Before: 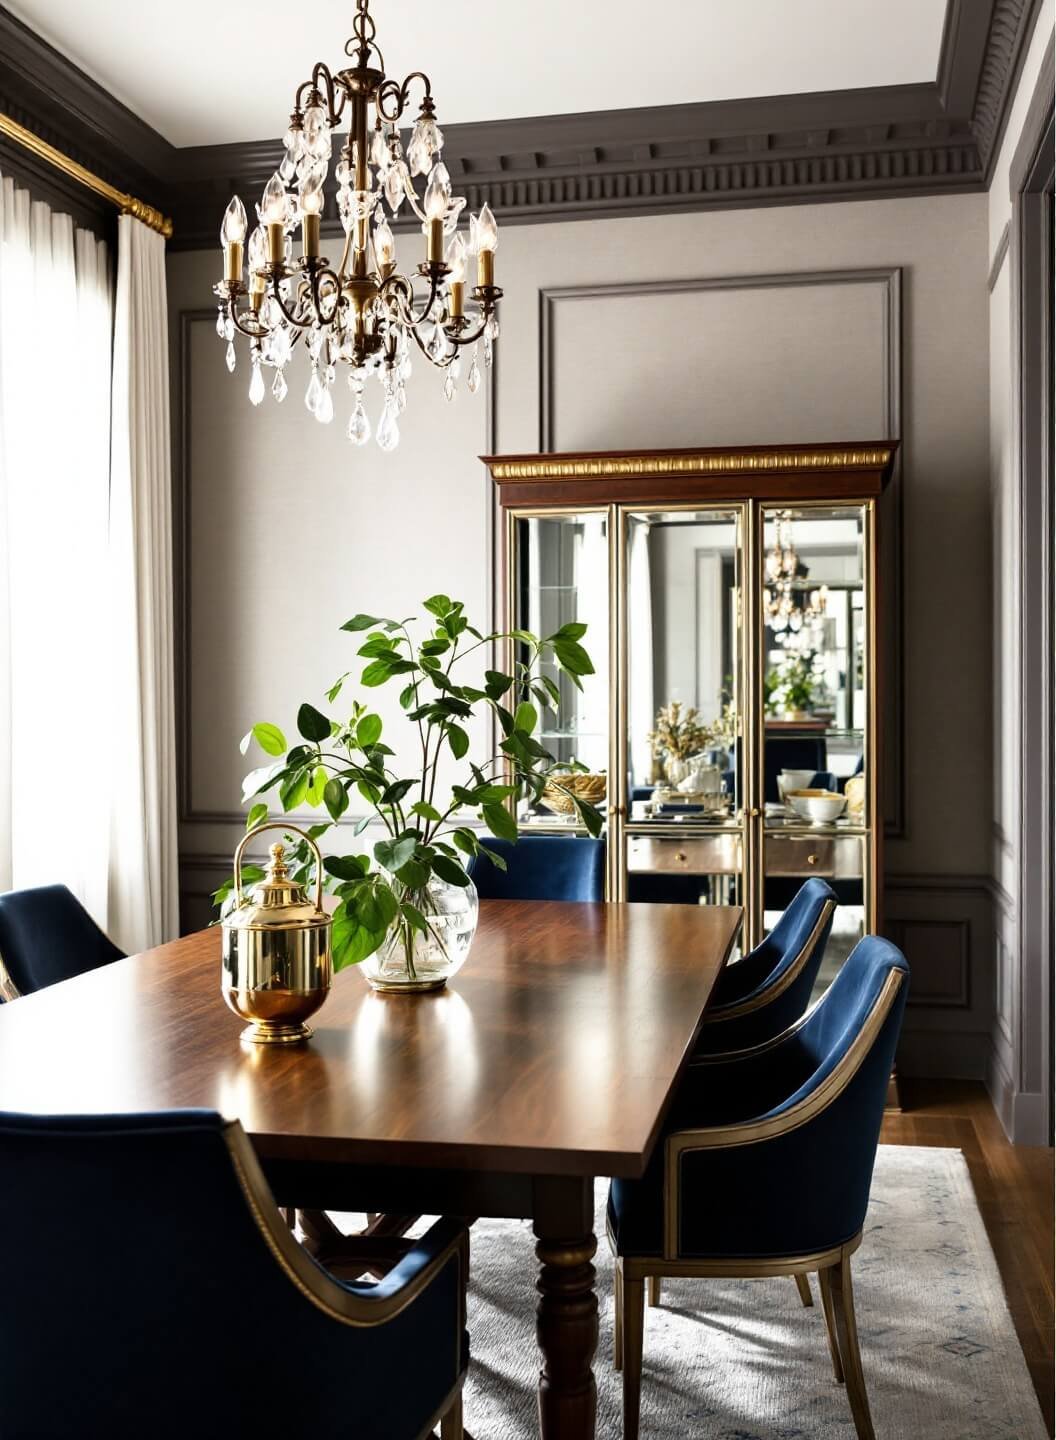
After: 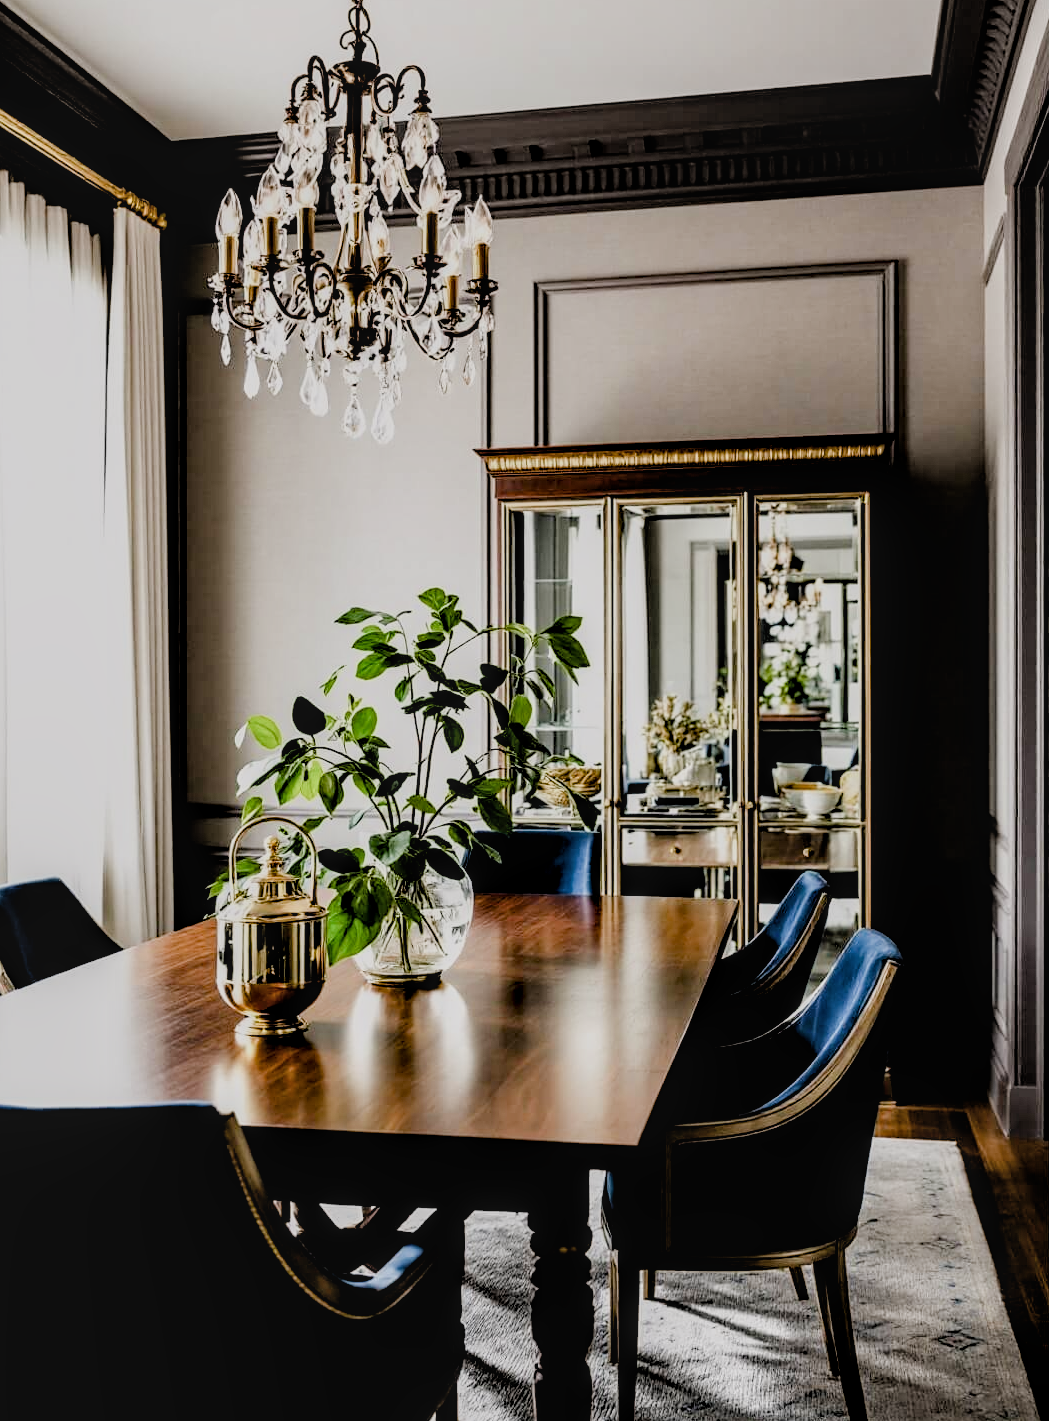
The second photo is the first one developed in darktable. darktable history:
filmic rgb: black relative exposure -2.97 EV, white relative exposure 4.56 EV, hardness 1.7, contrast 1.239, iterations of high-quality reconstruction 0
haze removal: compatibility mode true, adaptive false
local contrast: on, module defaults
crop: left 0.476%, top 0.53%, right 0.166%, bottom 0.729%
sharpen: amount 0.214
exposure: black level correction 0.007, compensate exposure bias true, compensate highlight preservation false
color balance rgb: highlights gain › chroma 0.257%, highlights gain › hue 330.9°, perceptual saturation grading › global saturation 20%, perceptual saturation grading › highlights -48.942%, perceptual saturation grading › shadows 26.212%
